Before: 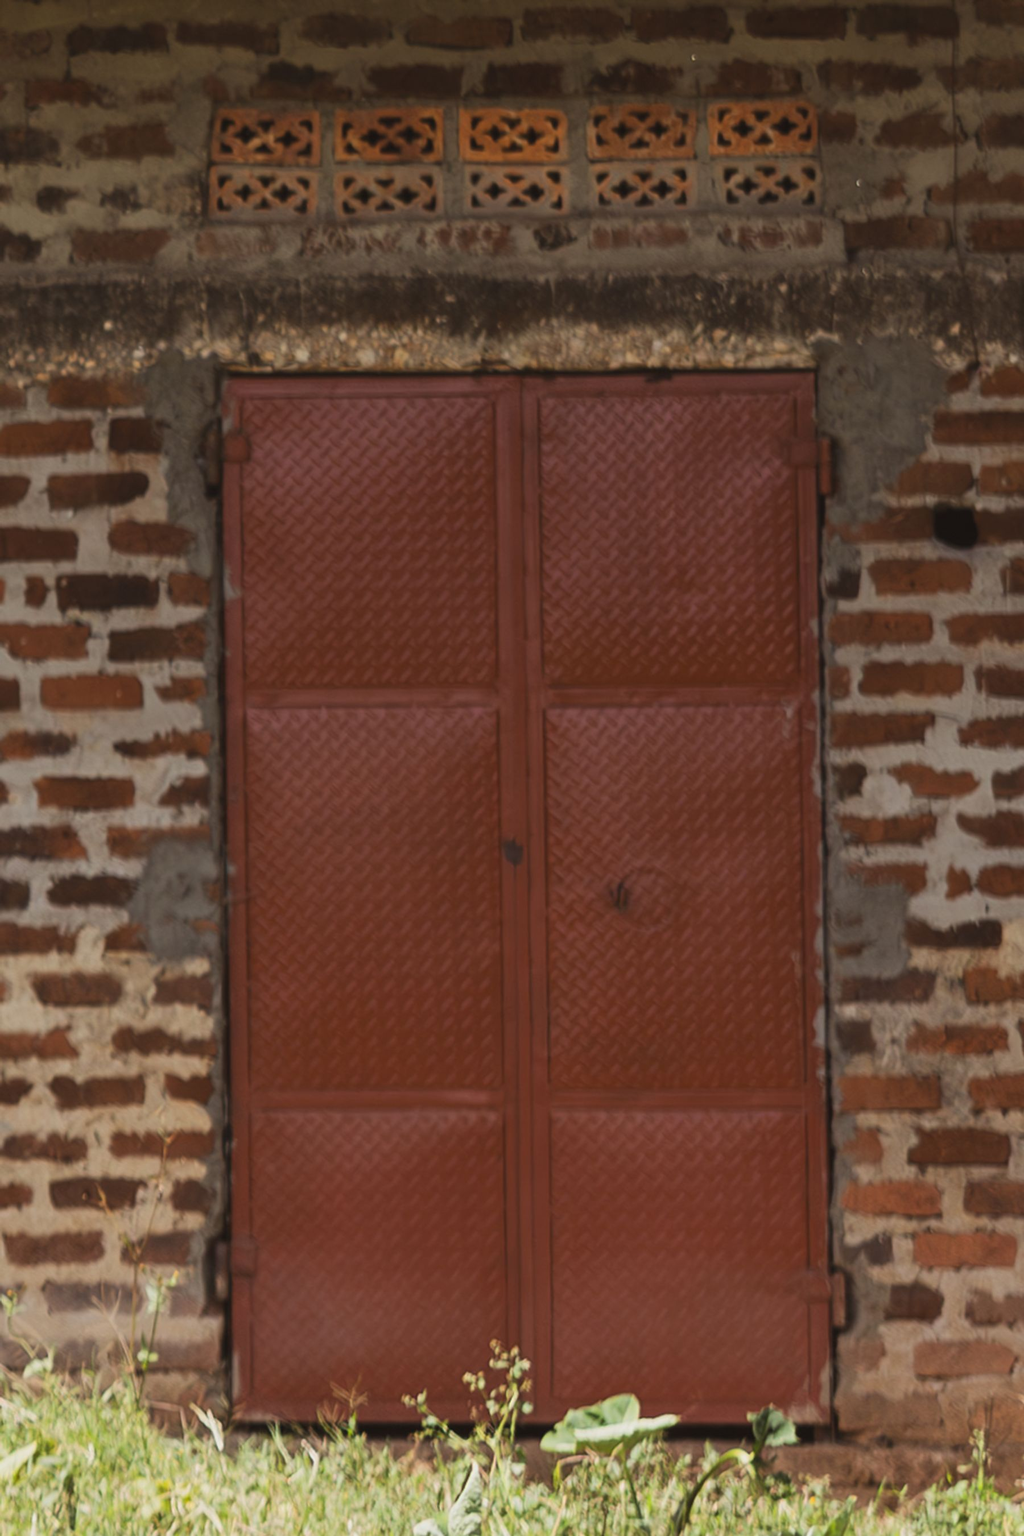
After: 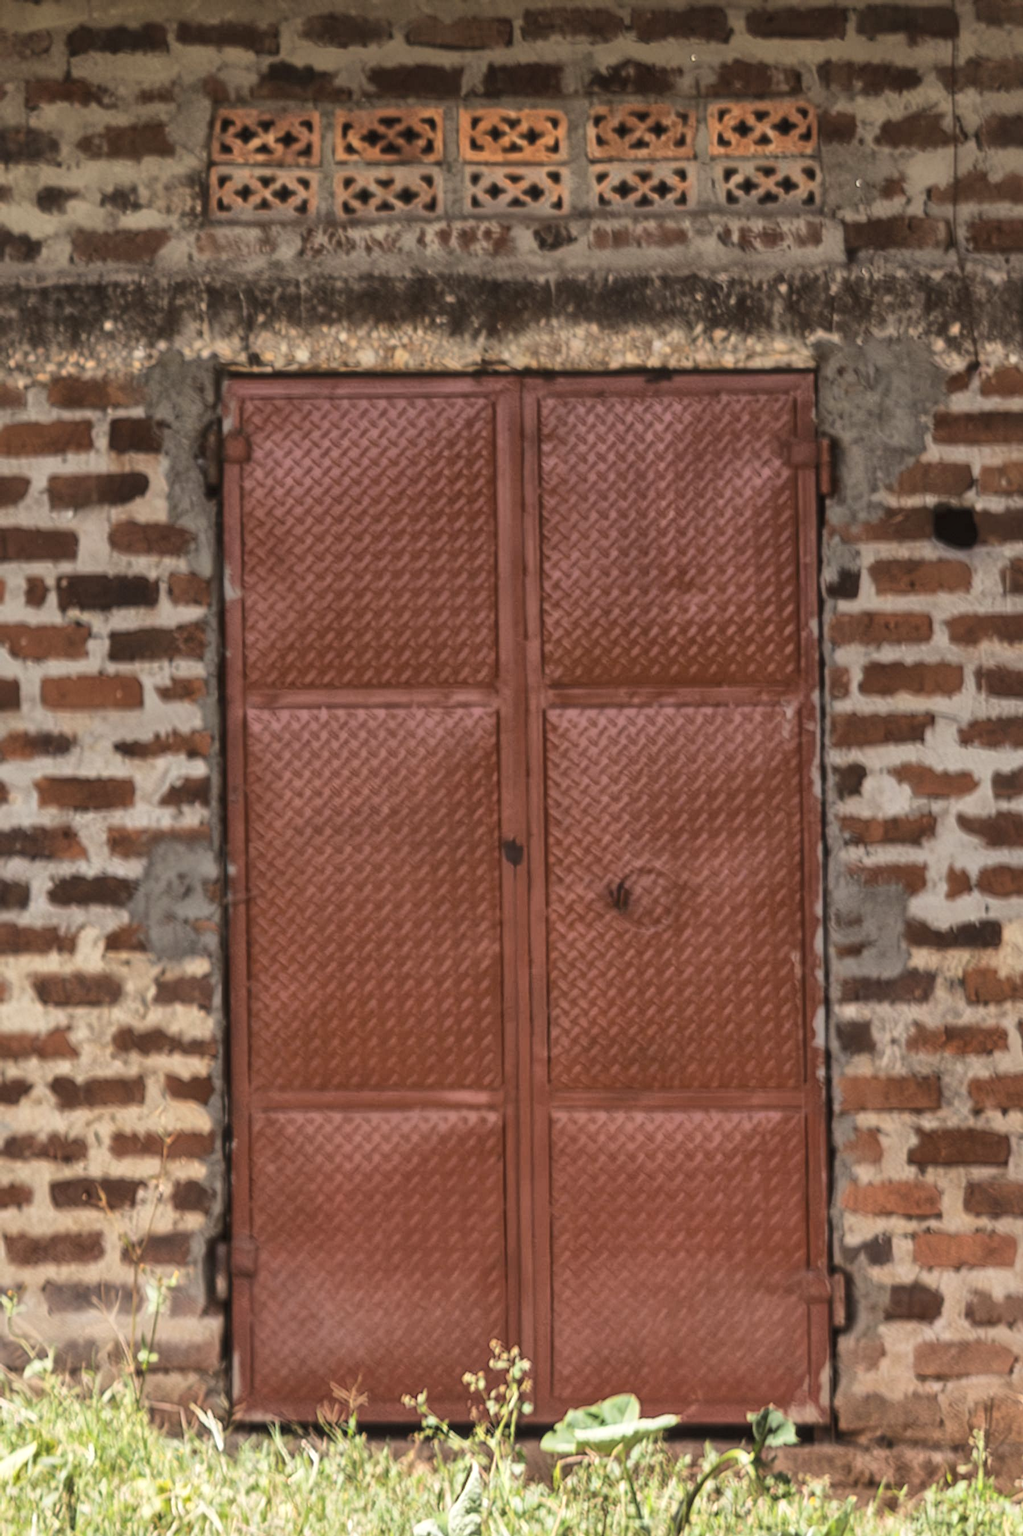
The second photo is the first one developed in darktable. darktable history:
local contrast: on, module defaults
shadows and highlights: shadows 32, highlights -32, soften with gaussian
global tonemap: drago (1, 100), detail 1
